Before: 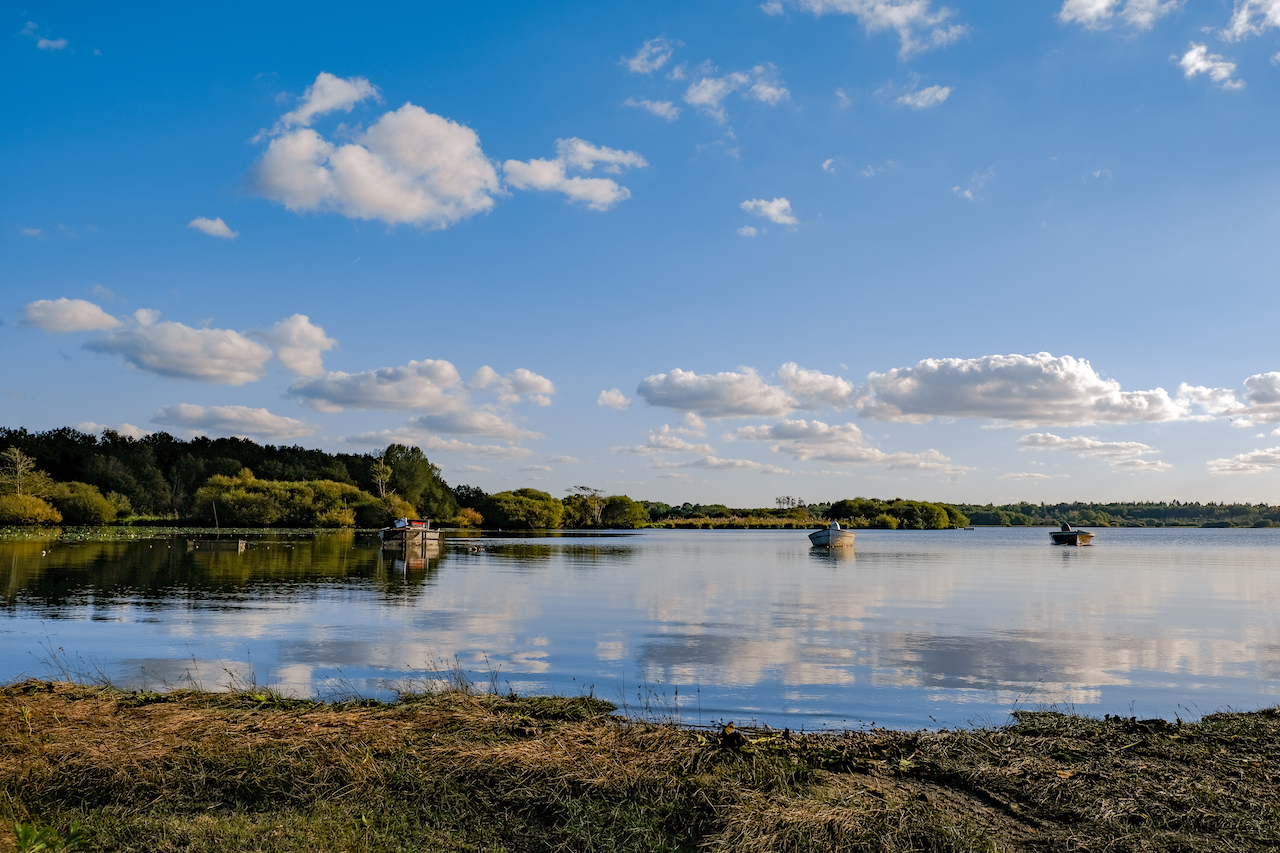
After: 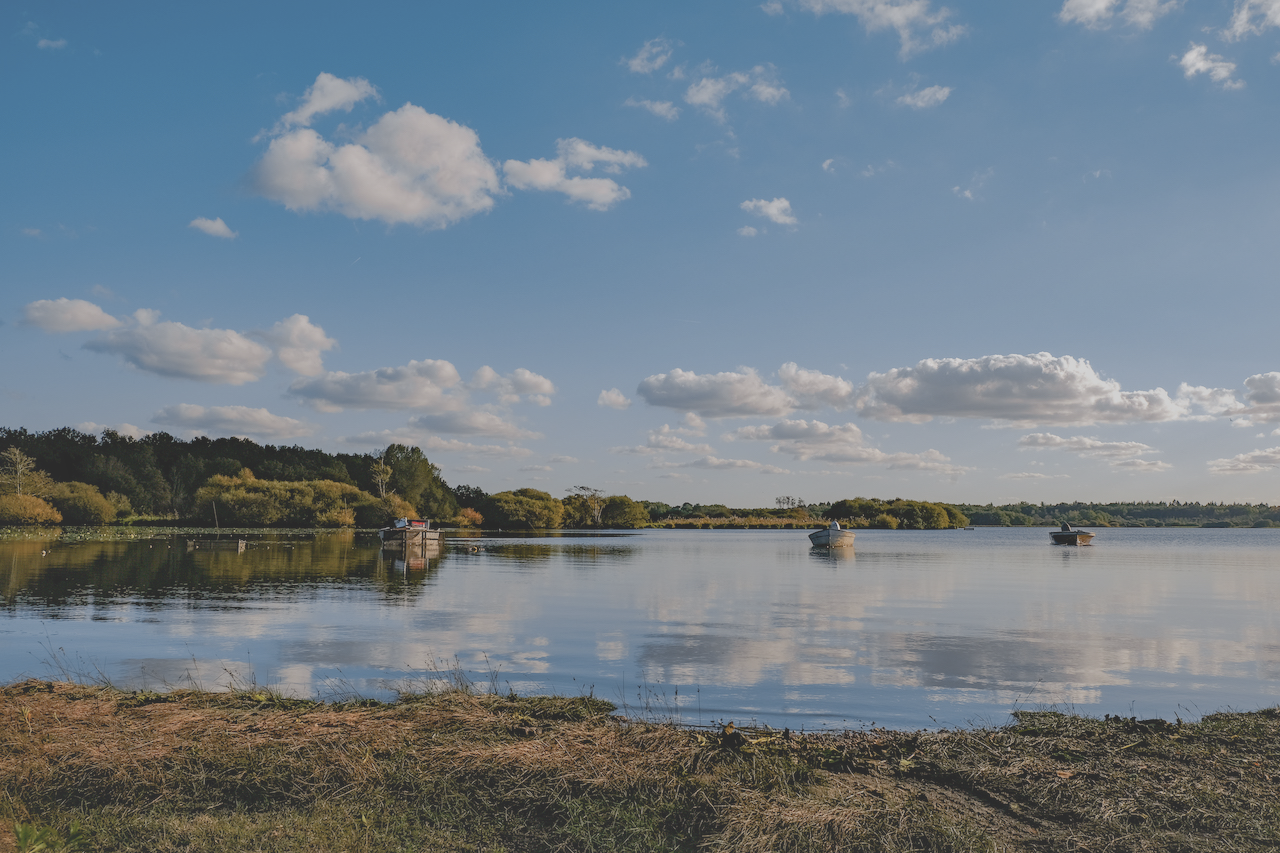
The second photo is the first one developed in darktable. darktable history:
contrast brightness saturation: contrast -0.26, saturation -0.43
shadows and highlights: on, module defaults
color zones: curves: ch1 [(0.235, 0.558) (0.75, 0.5)]; ch2 [(0.25, 0.462) (0.749, 0.457)], mix 40.67%
tone equalizer: on, module defaults
